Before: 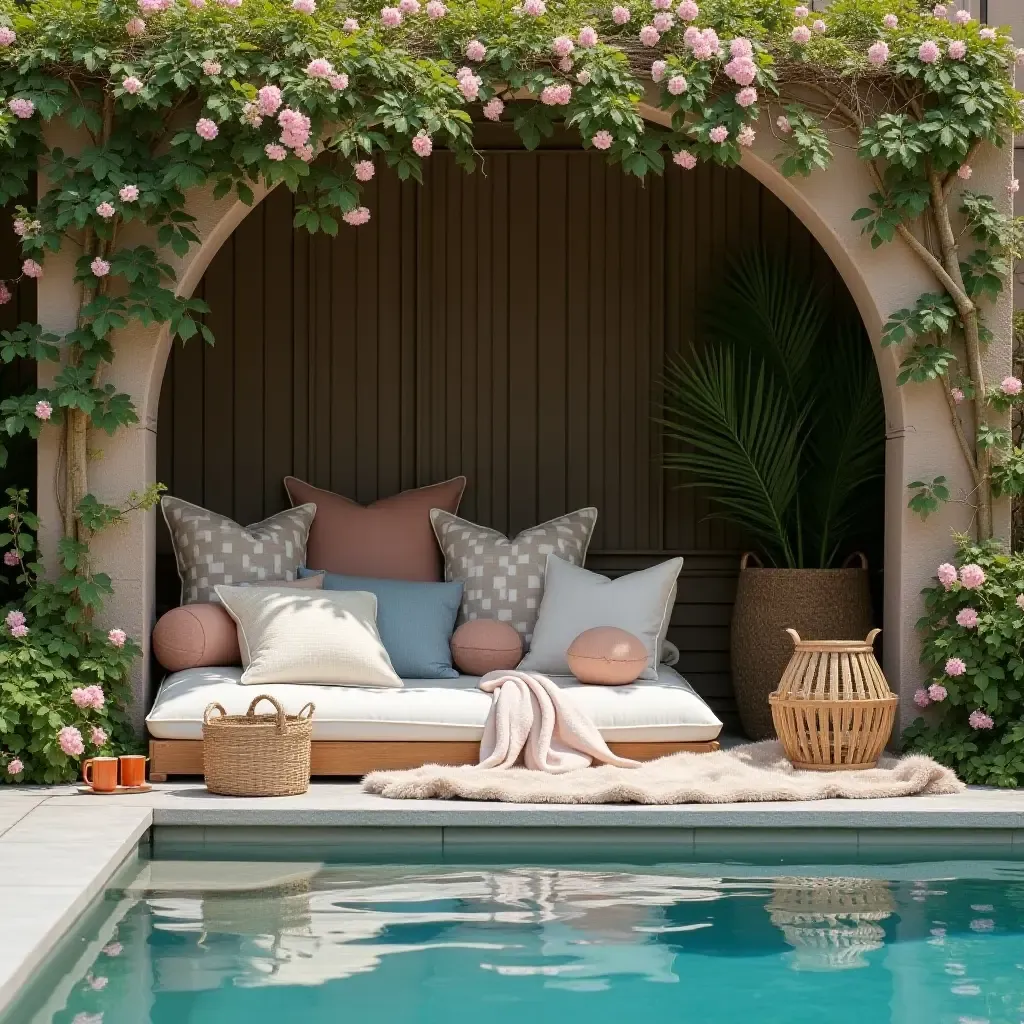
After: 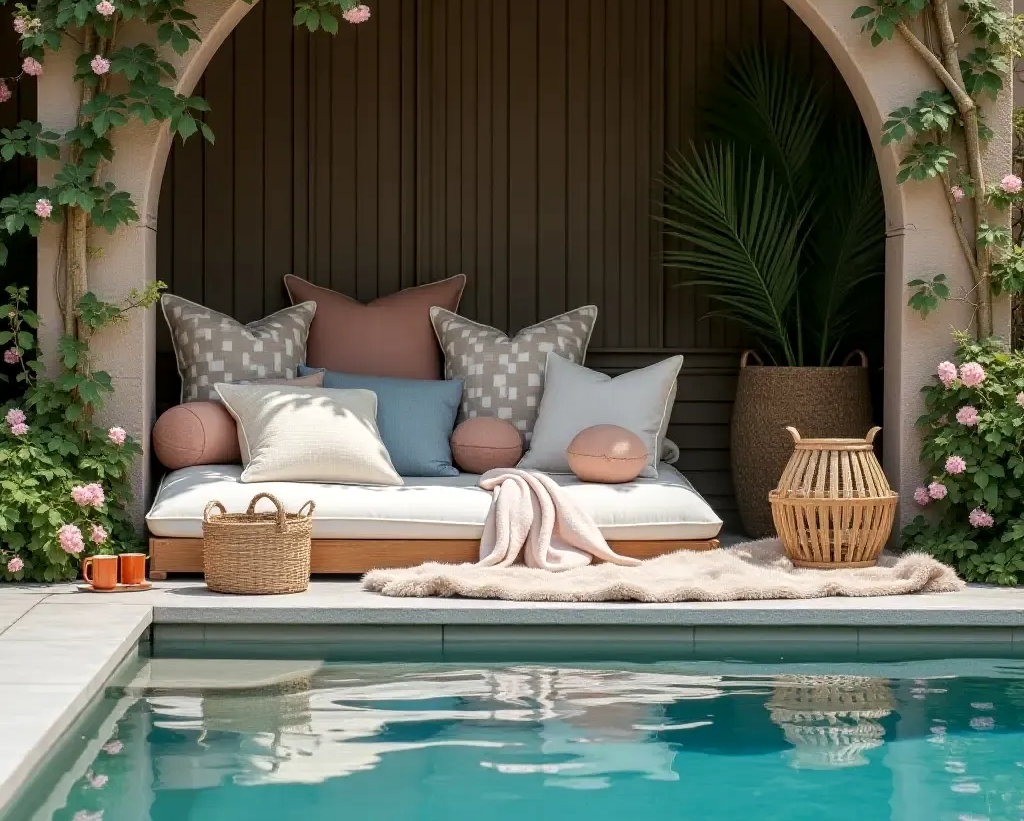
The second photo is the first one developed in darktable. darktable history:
crop and rotate: top 19.792%
tone curve: curves: ch0 [(0, 0) (0.003, 0.003) (0.011, 0.011) (0.025, 0.025) (0.044, 0.044) (0.069, 0.069) (0.1, 0.099) (0.136, 0.135) (0.177, 0.176) (0.224, 0.223) (0.277, 0.275) (0.335, 0.333) (0.399, 0.396) (0.468, 0.465) (0.543, 0.545) (0.623, 0.625) (0.709, 0.71) (0.801, 0.801) (0.898, 0.898) (1, 1)], preserve colors none
local contrast: on, module defaults
